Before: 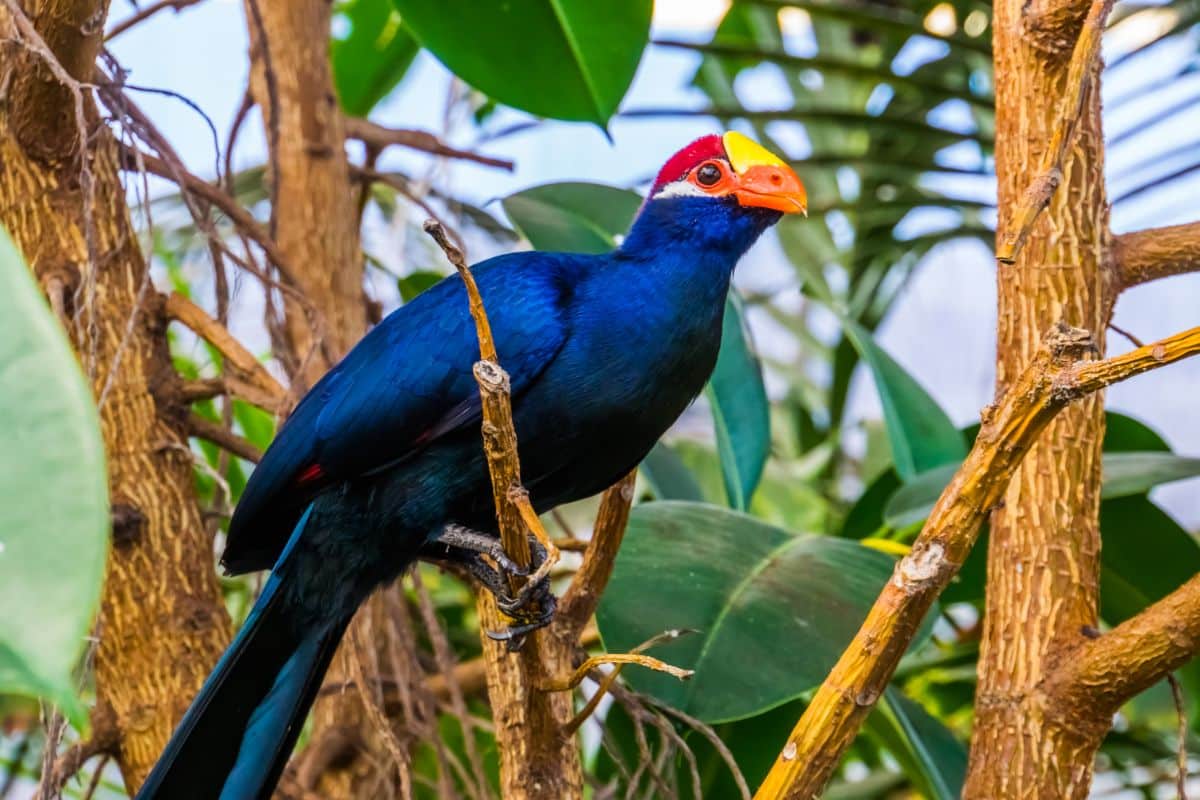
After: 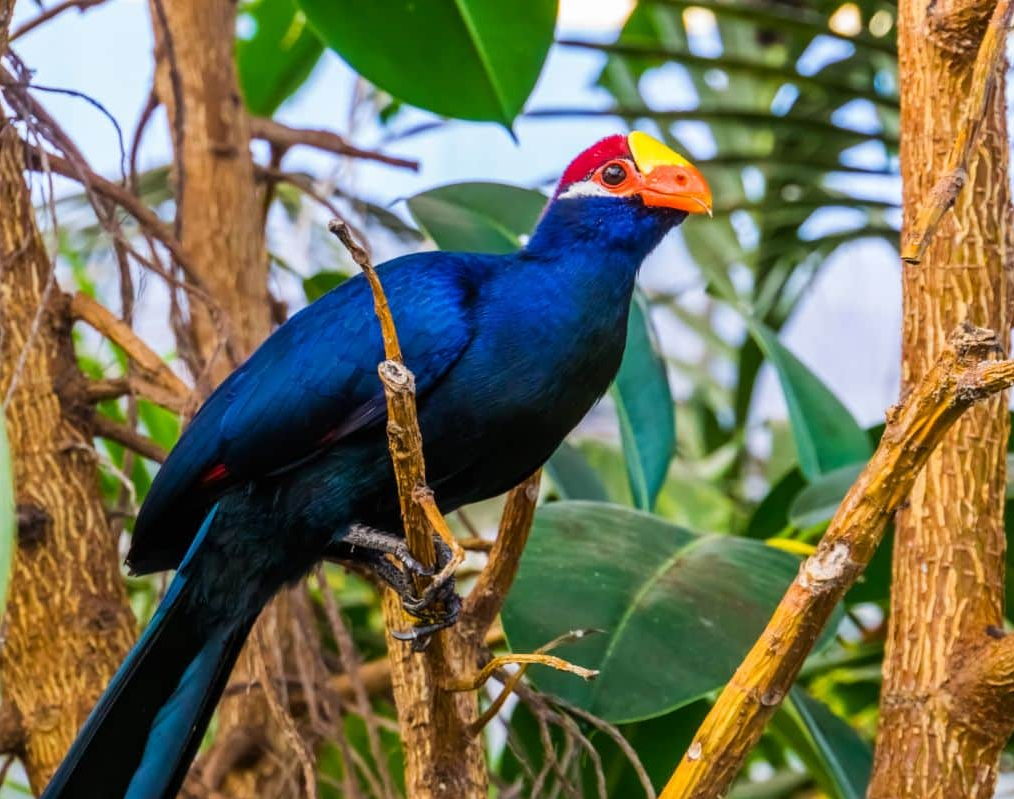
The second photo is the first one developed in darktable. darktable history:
crop: left 7.948%, right 7.505%
